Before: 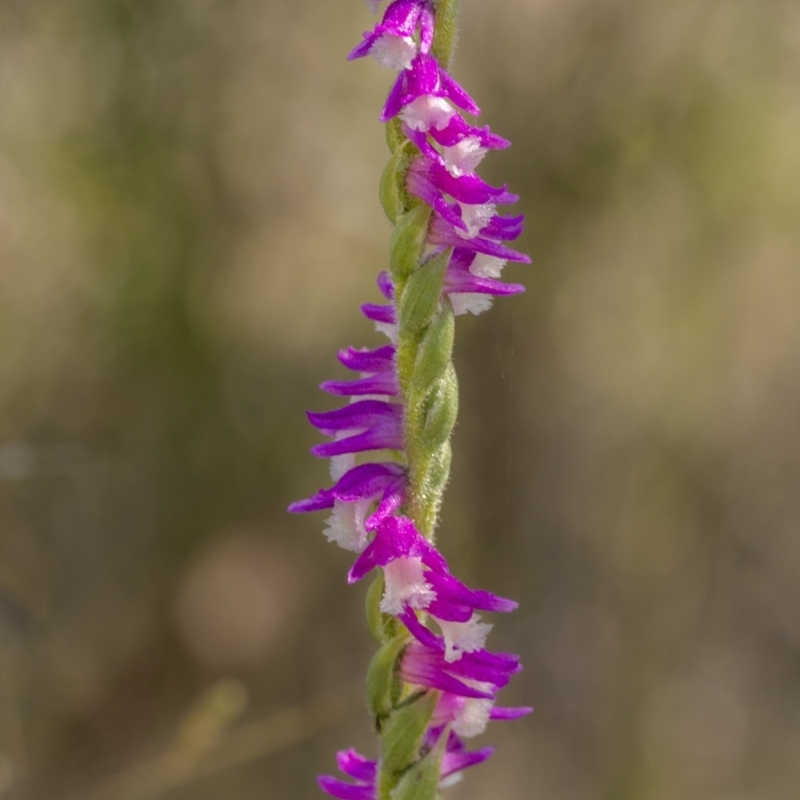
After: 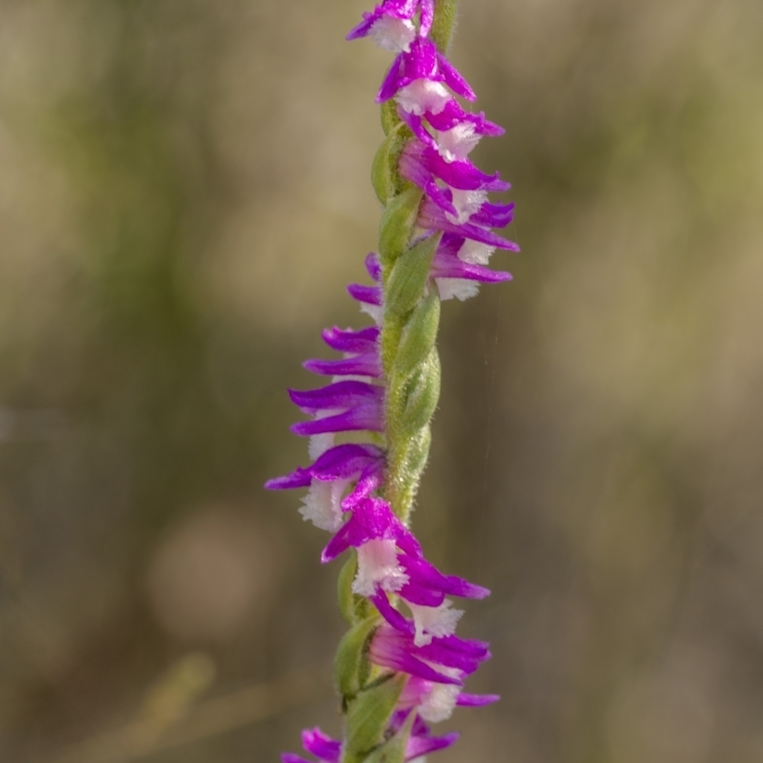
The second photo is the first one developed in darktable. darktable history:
crop and rotate: angle -2.77°
